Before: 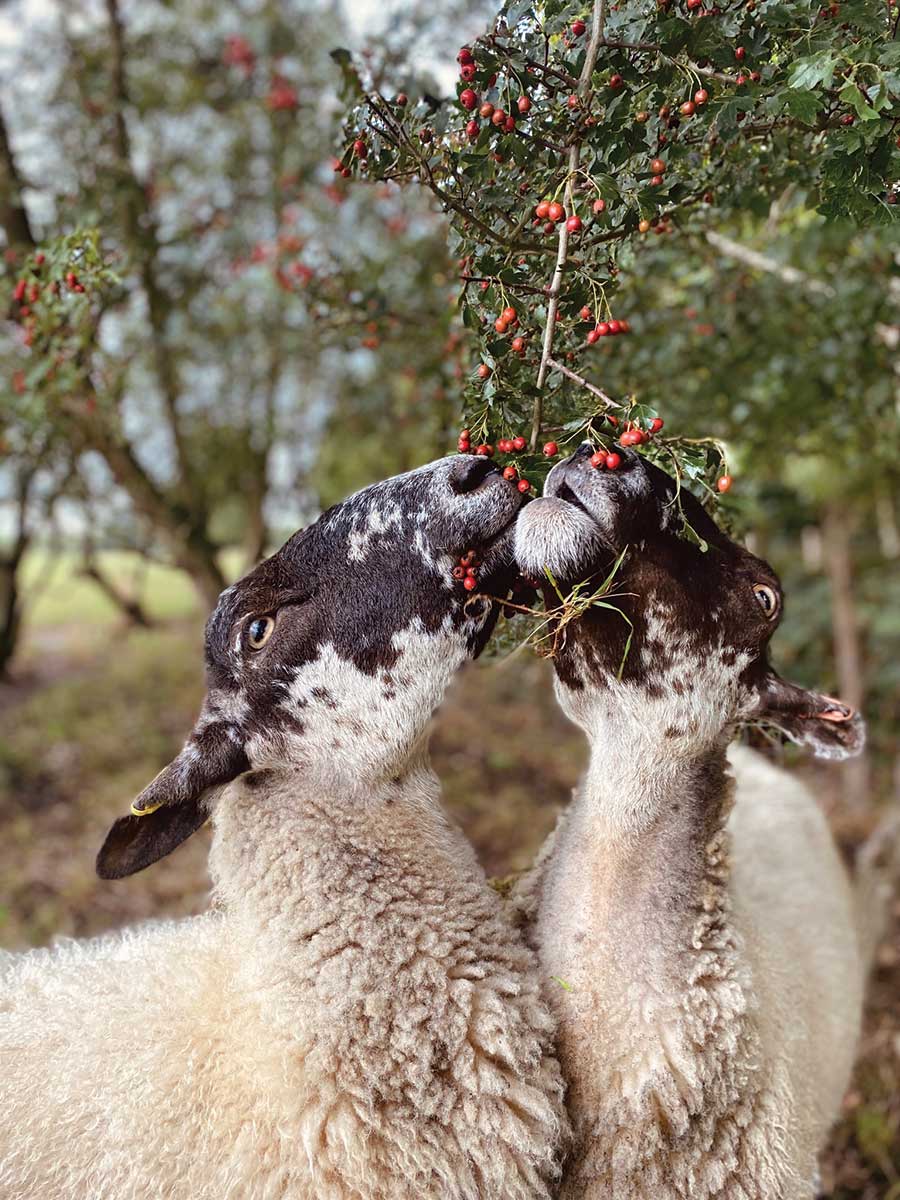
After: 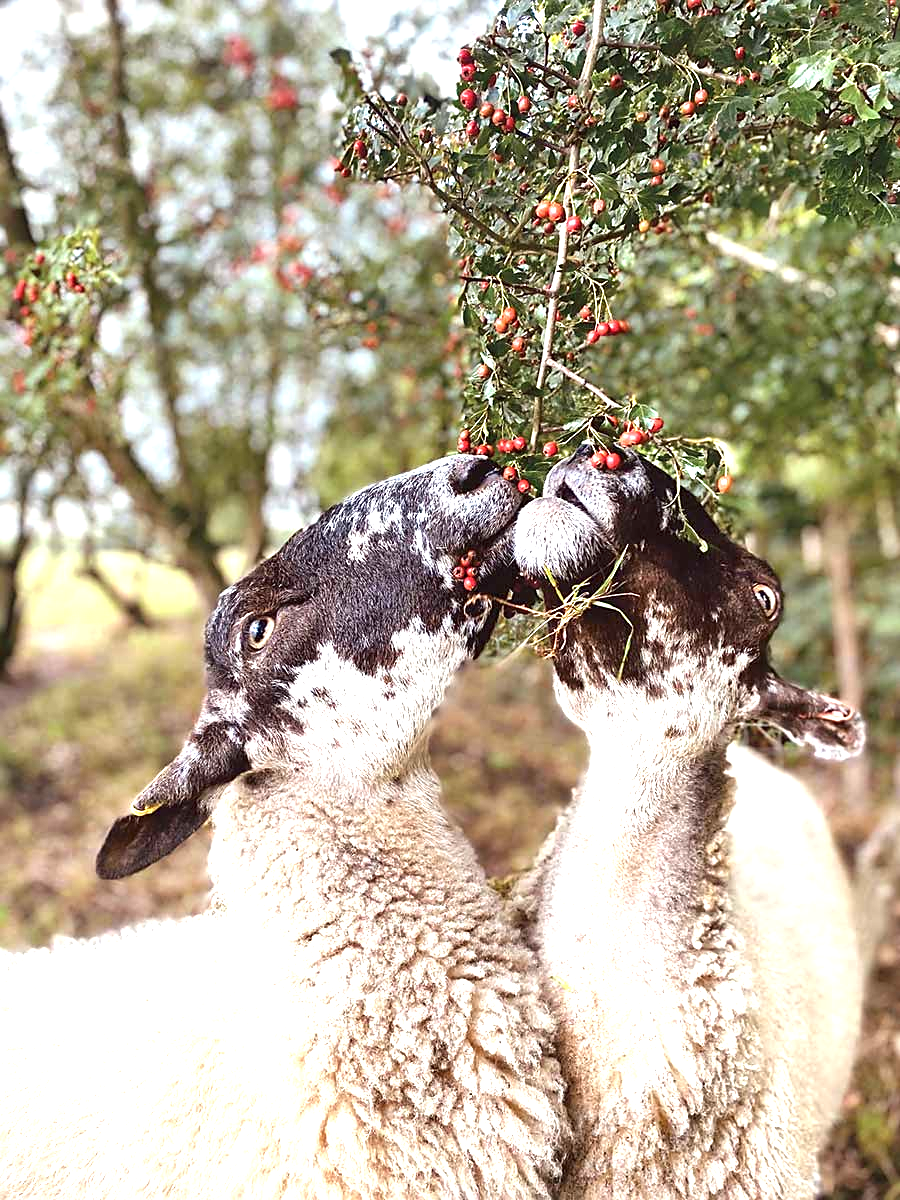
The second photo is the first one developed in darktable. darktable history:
sharpen: radius 1.864, amount 0.398, threshold 1.271
exposure: black level correction 0, exposure 1.2 EV, compensate exposure bias true, compensate highlight preservation false
local contrast: mode bilateral grid, contrast 20, coarseness 50, detail 120%, midtone range 0.2
